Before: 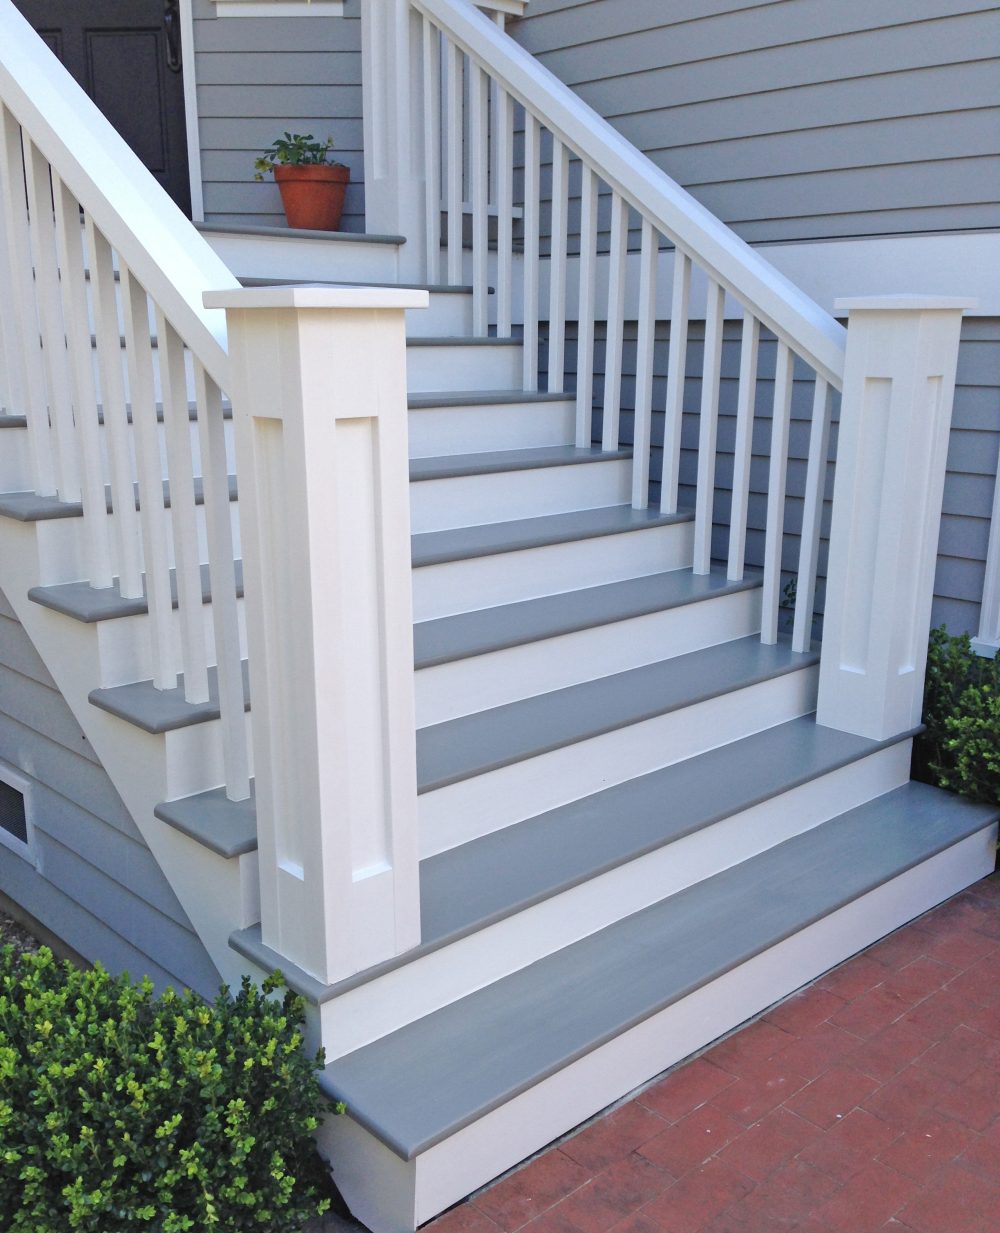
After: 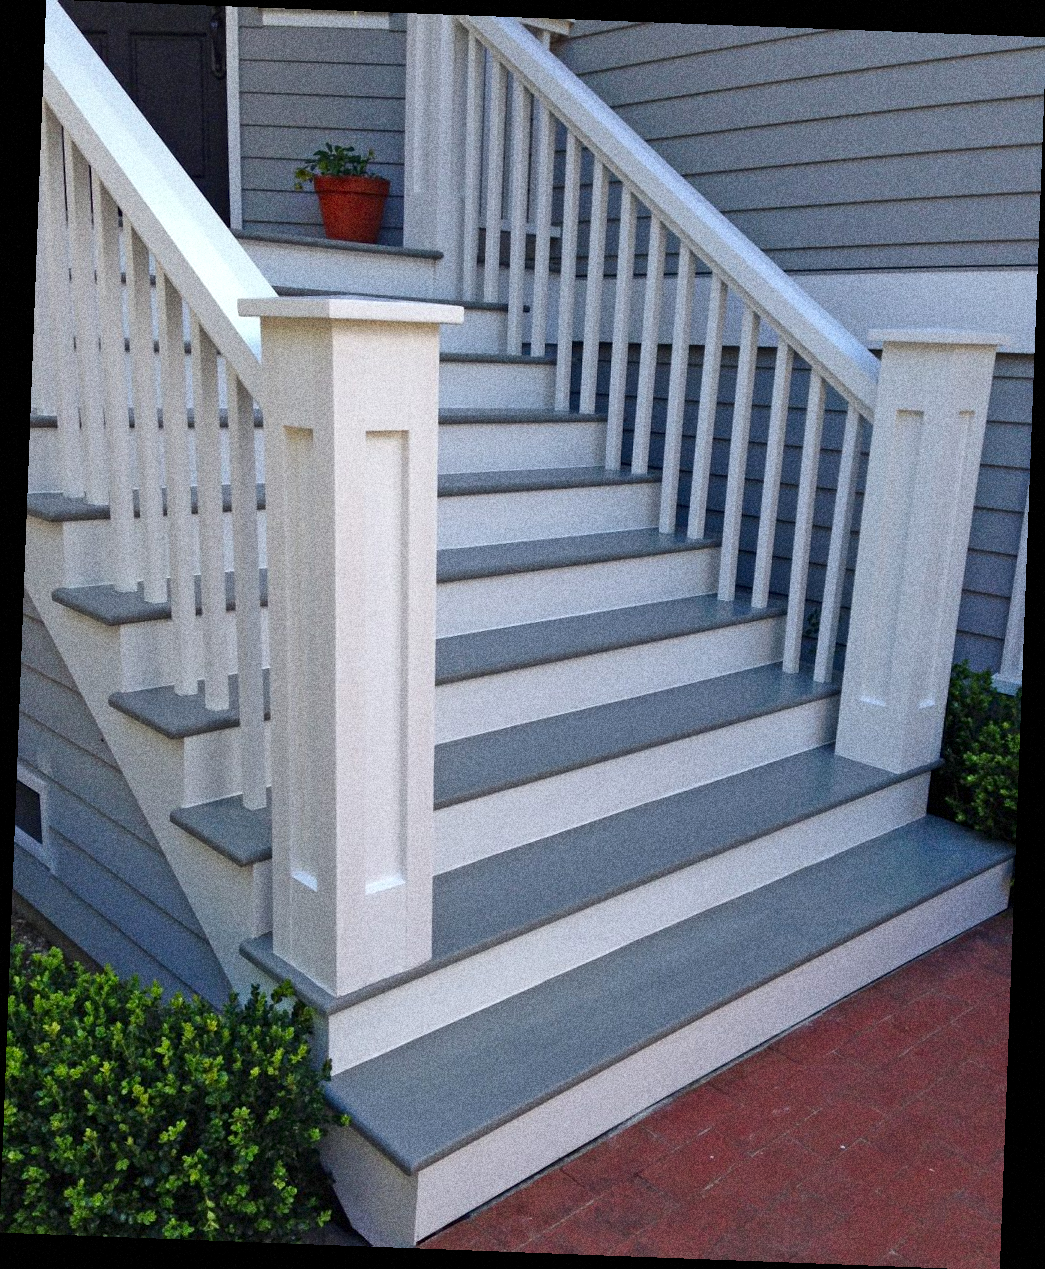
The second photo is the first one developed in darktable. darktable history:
grain: coarseness 14.49 ISO, strength 48.04%, mid-tones bias 35%
local contrast: highlights 100%, shadows 100%, detail 120%, midtone range 0.2
contrast brightness saturation: brightness -0.2, saturation 0.08
rotate and perspective: rotation 2.17°, automatic cropping off
